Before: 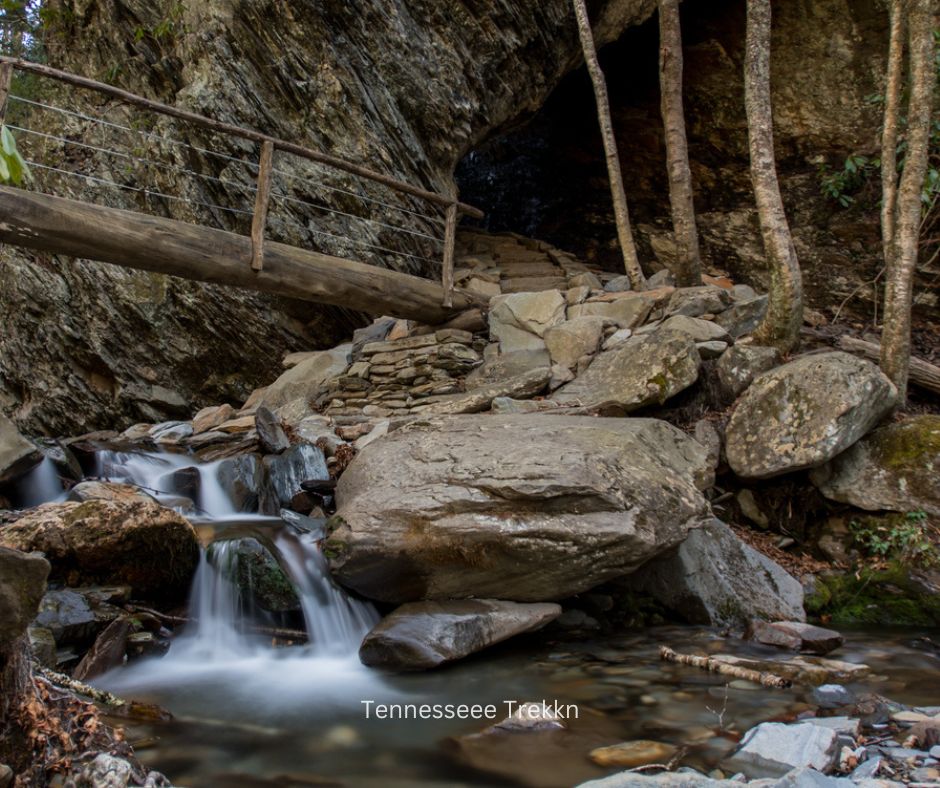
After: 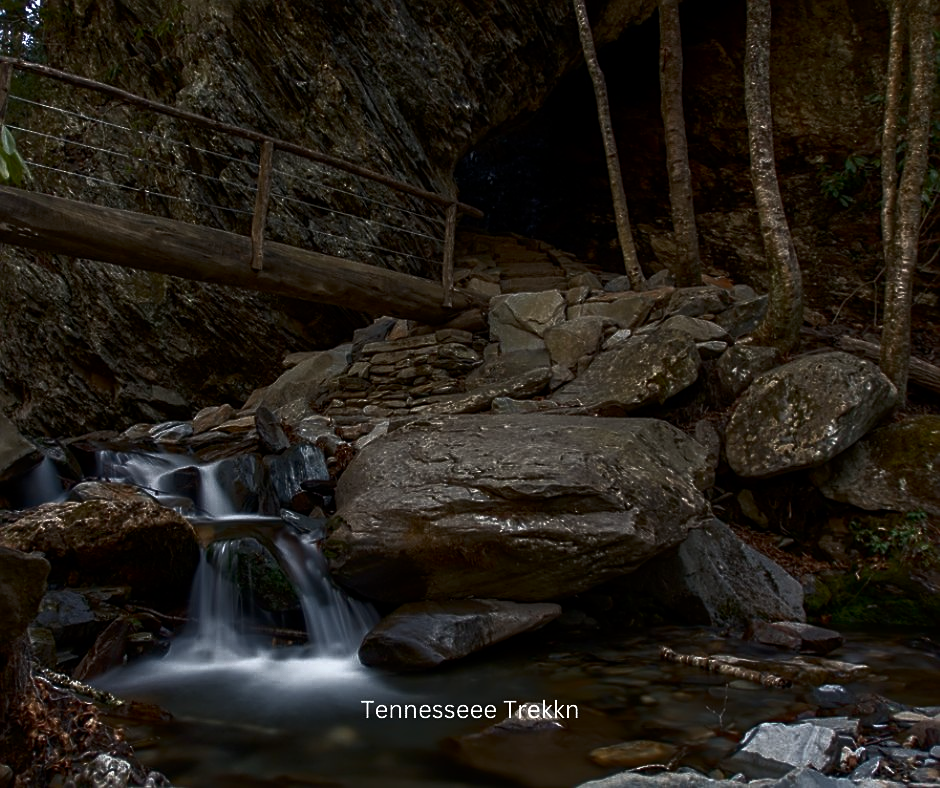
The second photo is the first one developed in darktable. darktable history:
sharpen: on, module defaults
contrast brightness saturation: contrast 0.28
base curve: curves: ch0 [(0, 0) (0.564, 0.291) (0.802, 0.731) (1, 1)]
